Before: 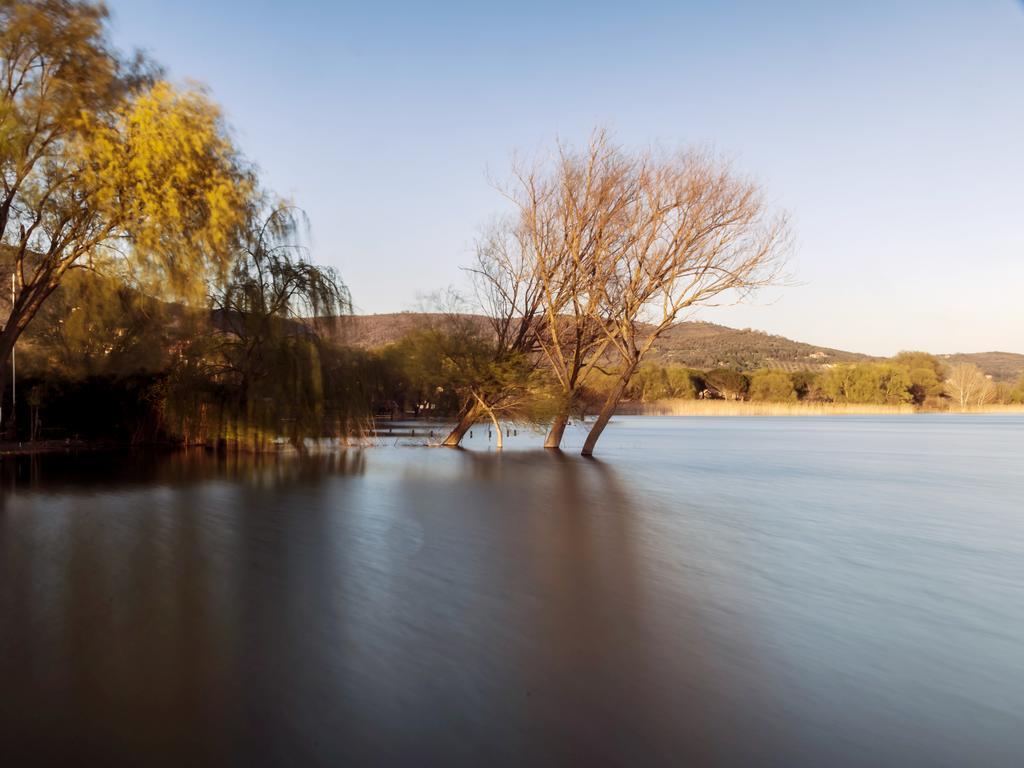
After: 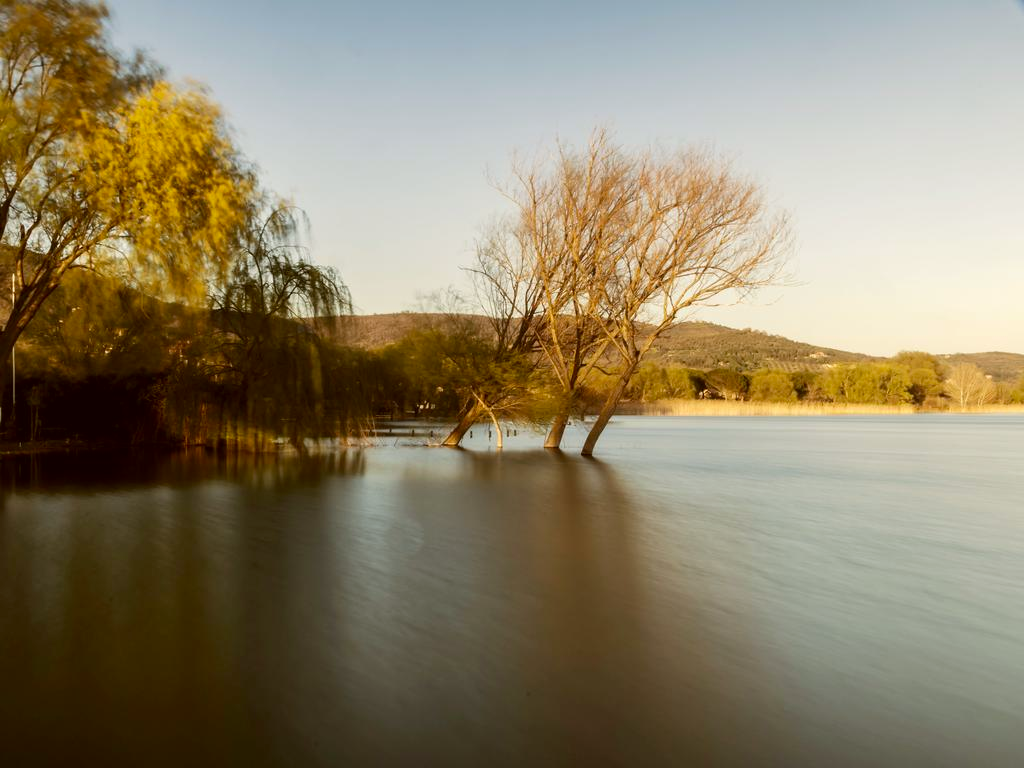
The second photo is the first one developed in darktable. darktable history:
color correction: highlights a* -1.46, highlights b* 10.34, shadows a* 0.495, shadows b* 19.32
